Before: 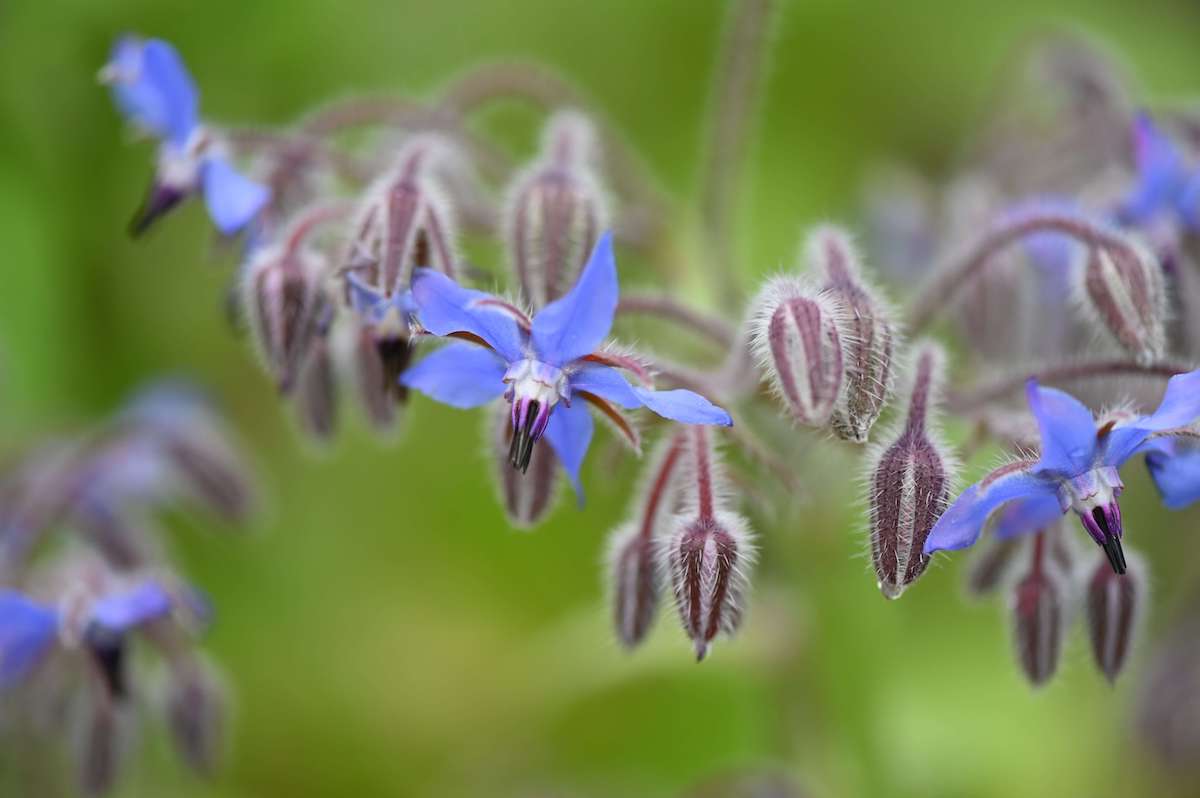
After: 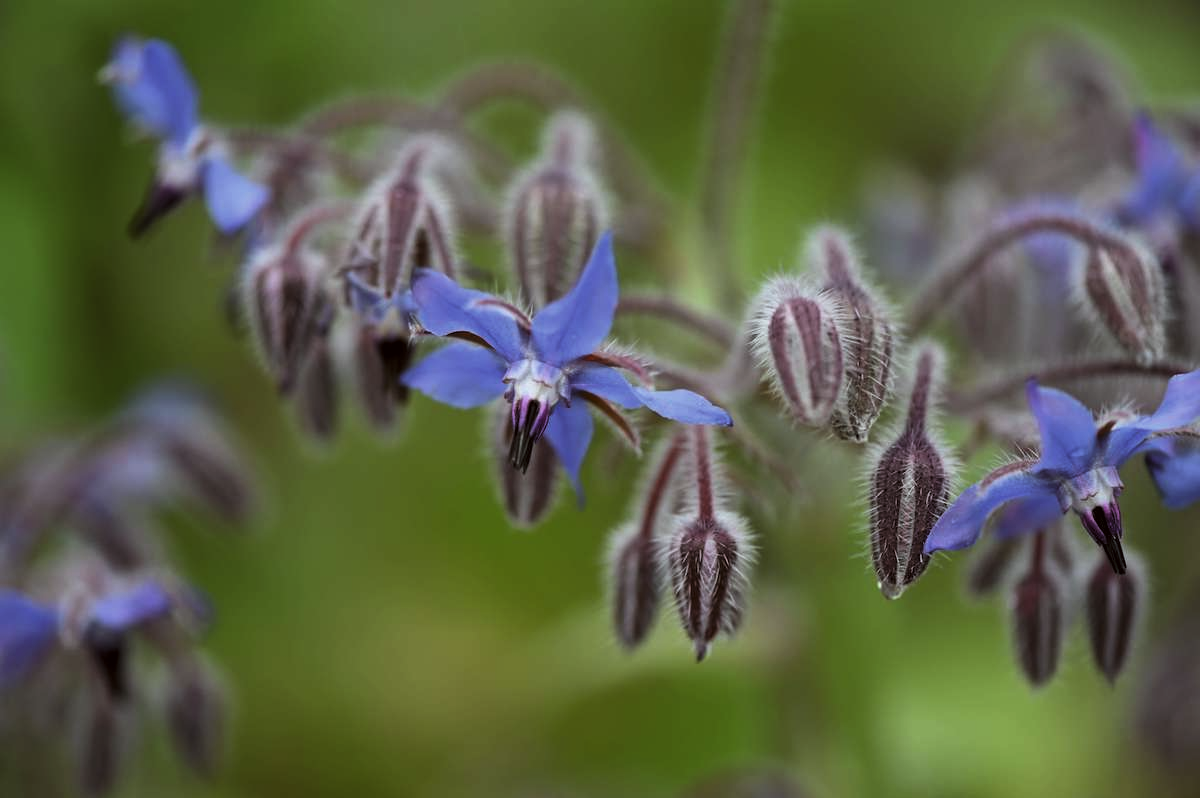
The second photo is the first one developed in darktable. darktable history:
color correction: highlights a* -2.73, highlights b* -2.09, shadows a* 2.41, shadows b* 2.73
contrast brightness saturation: contrast -0.11
levels: levels [0.101, 0.578, 0.953]
